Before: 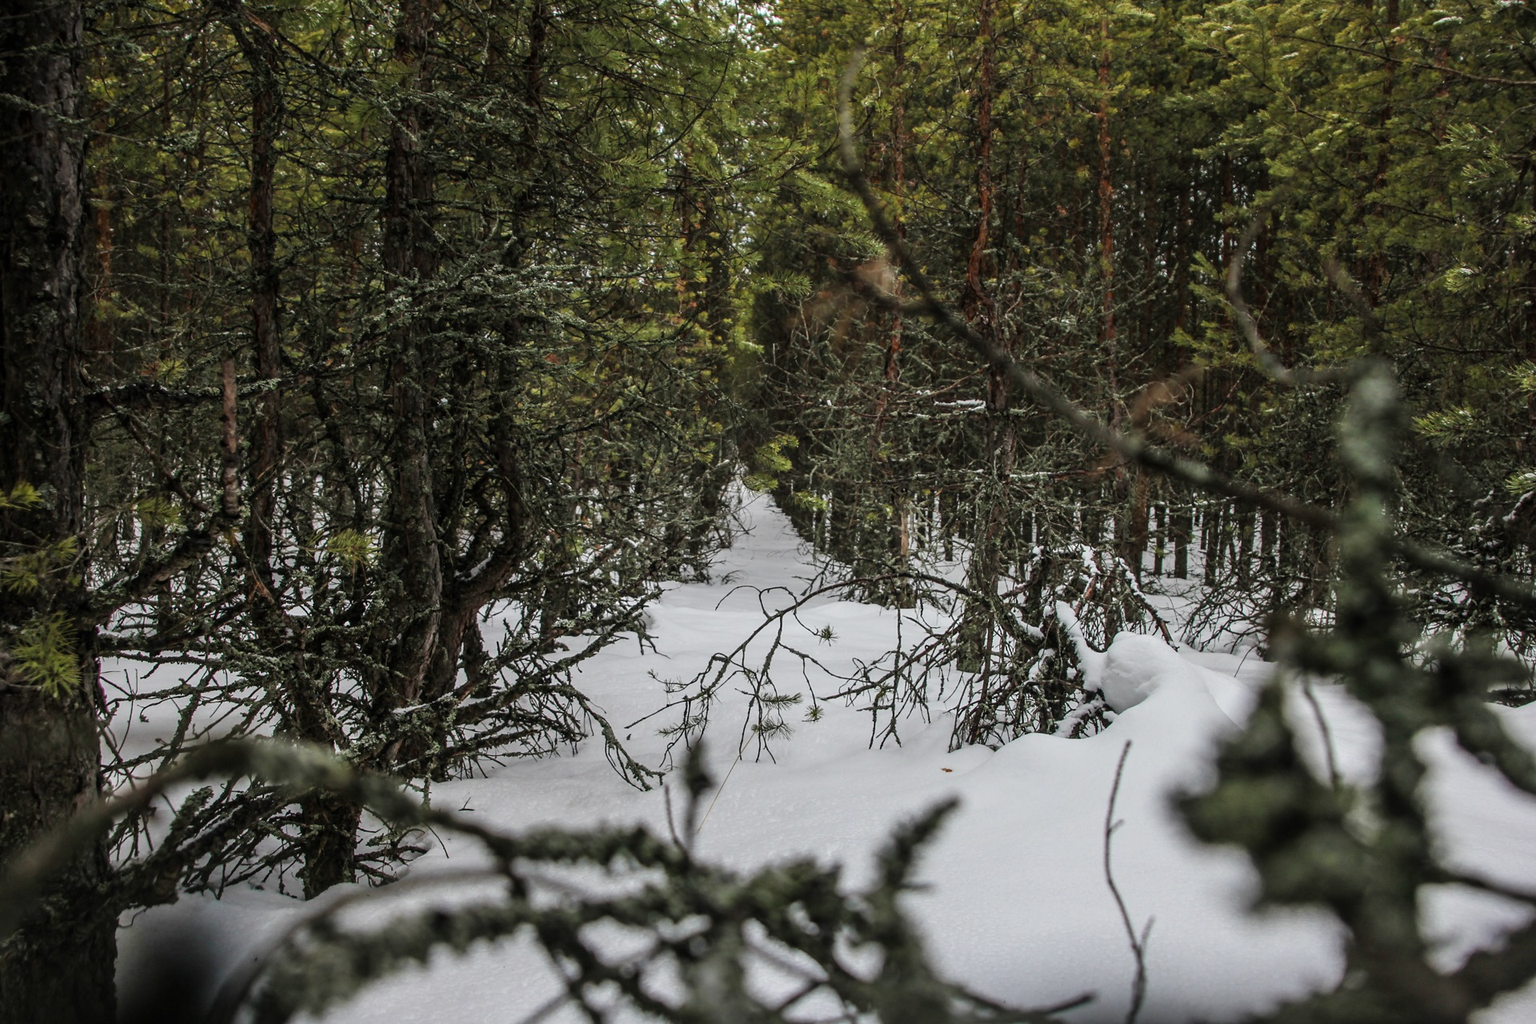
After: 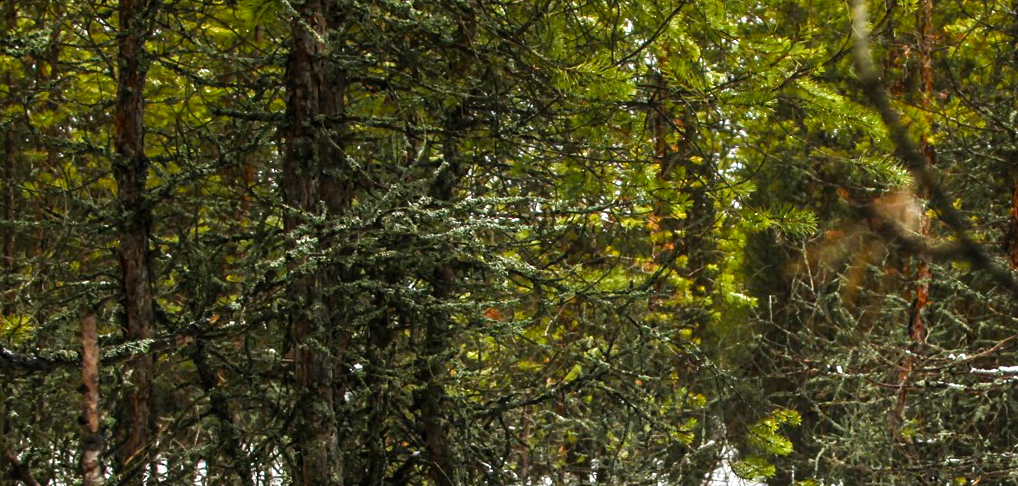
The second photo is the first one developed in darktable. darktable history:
crop: left 10.287%, top 10.535%, right 36.644%, bottom 51.447%
color balance rgb: linear chroma grading › global chroma 1.494%, linear chroma grading › mid-tones -1.195%, perceptual saturation grading › global saturation 20%, perceptual saturation grading › highlights -25.697%, perceptual saturation grading › shadows 49.282%, perceptual brilliance grading › global brilliance 30.754%, global vibrance 11.259%
